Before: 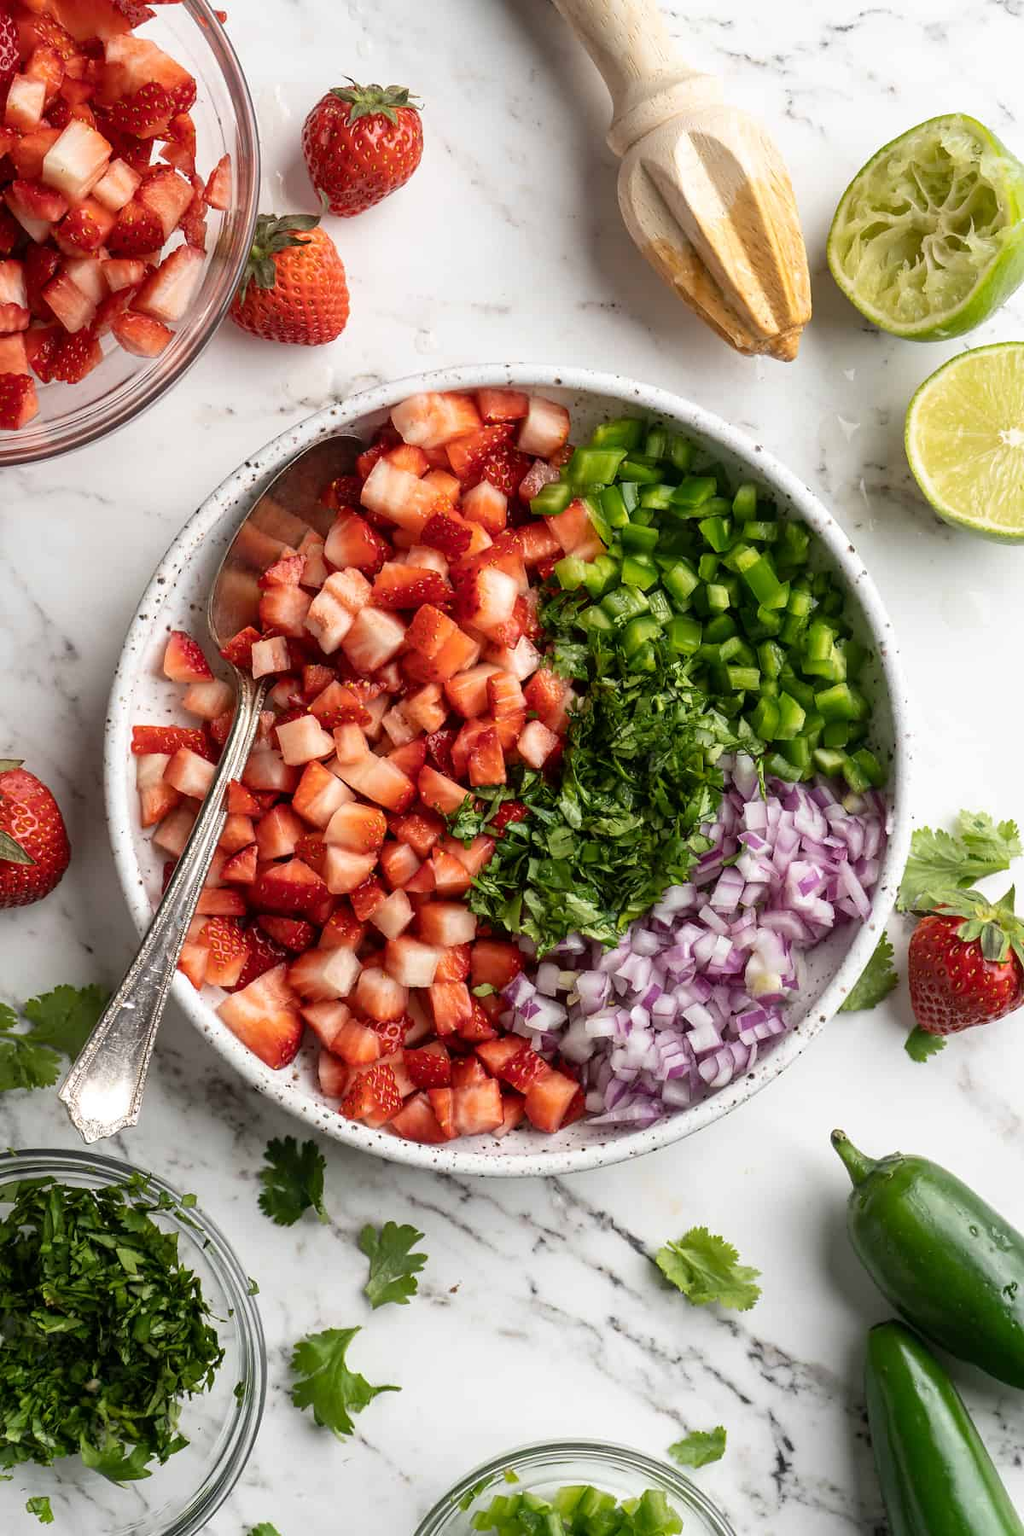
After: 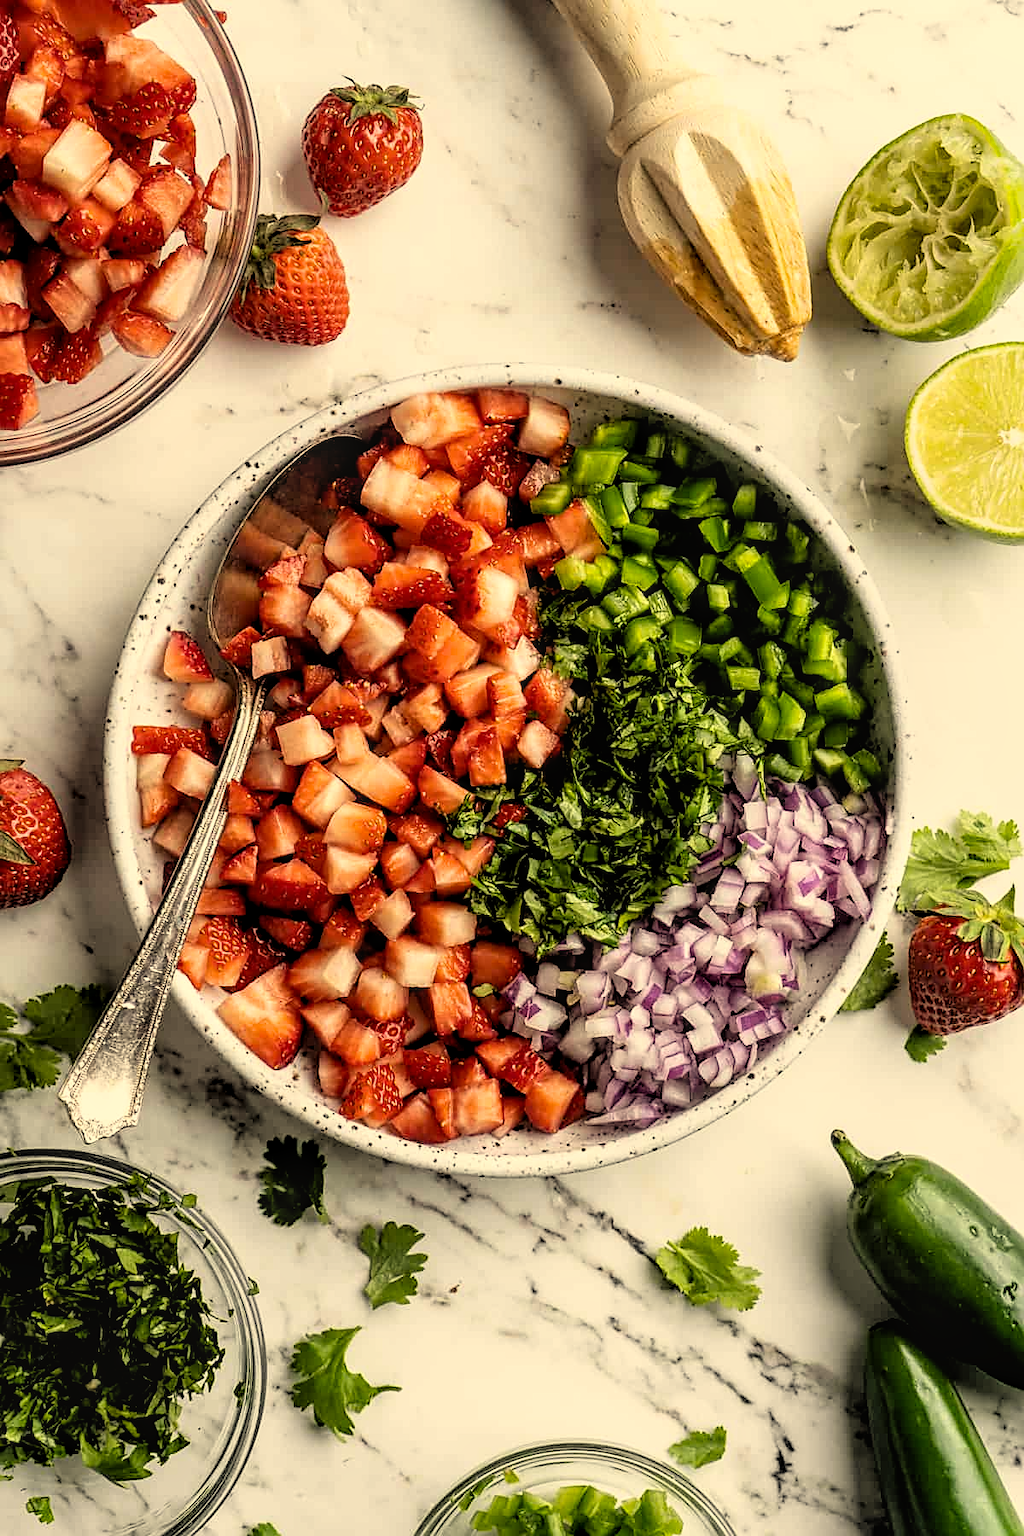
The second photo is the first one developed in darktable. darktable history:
filmic rgb: black relative exposure -3.69 EV, white relative exposure 2.76 EV, dynamic range scaling -5.3%, hardness 3.04
local contrast: on, module defaults
sharpen: radius 1.976
color correction: highlights a* 2.3, highlights b* 23.15
